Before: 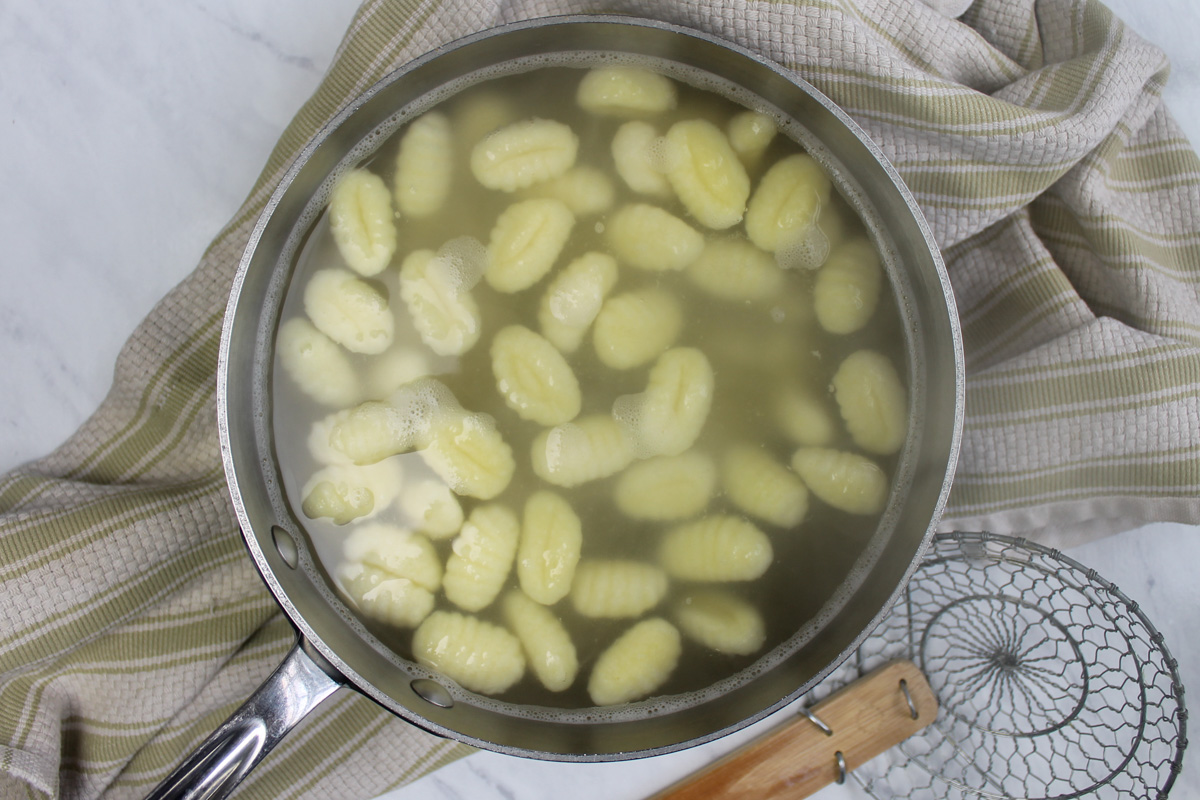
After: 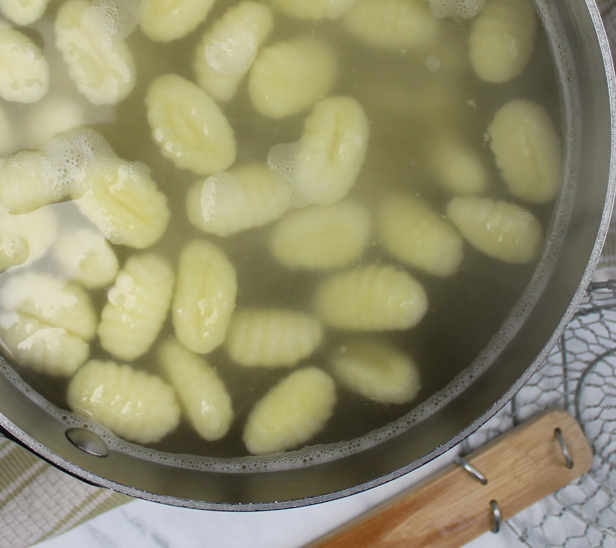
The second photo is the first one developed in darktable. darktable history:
crop and rotate: left 28.828%, top 31.467%, right 19.818%
